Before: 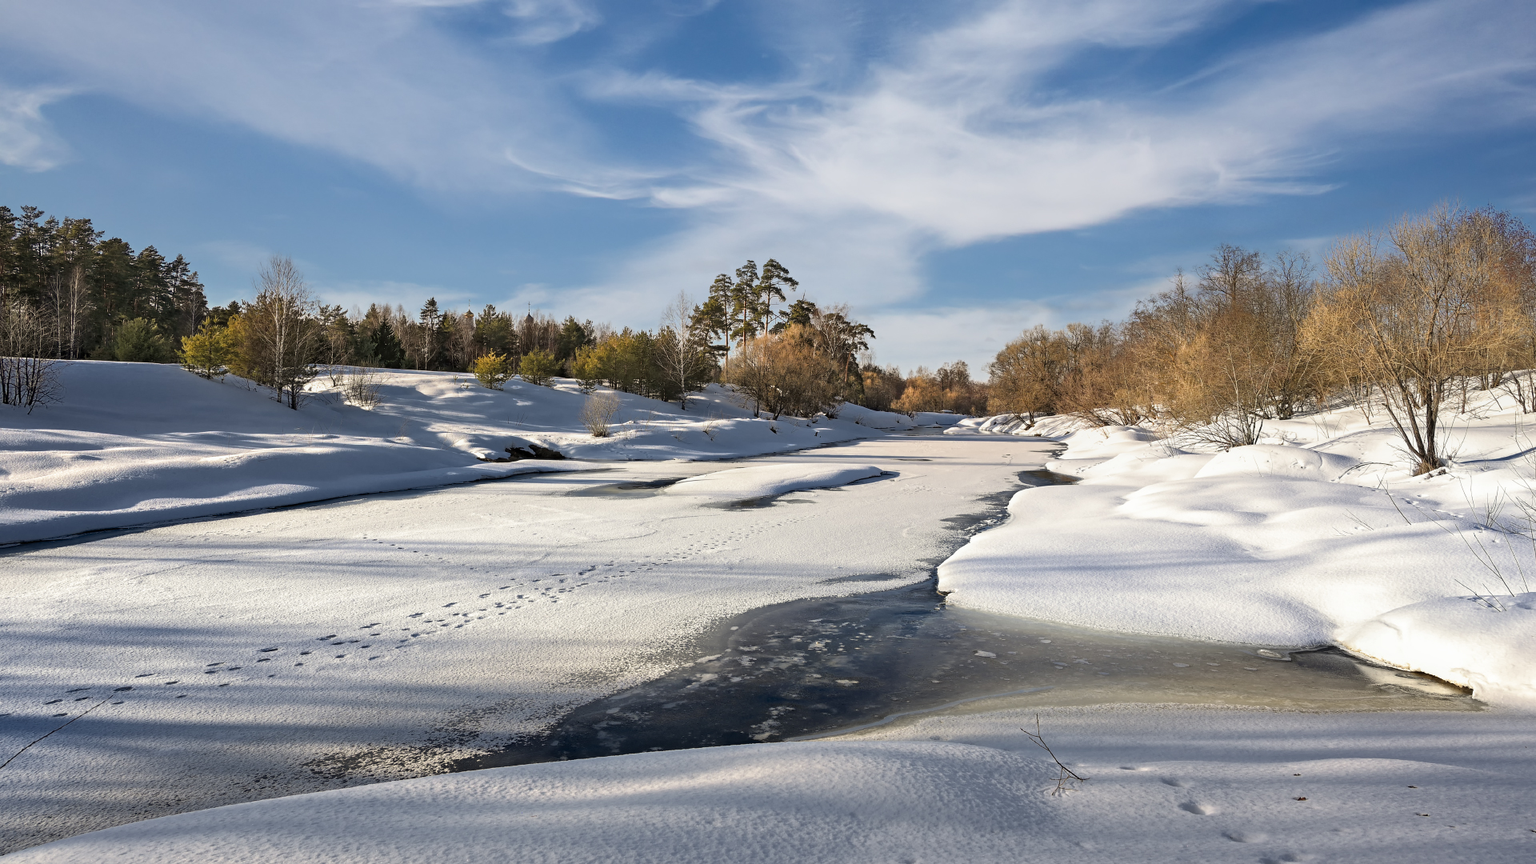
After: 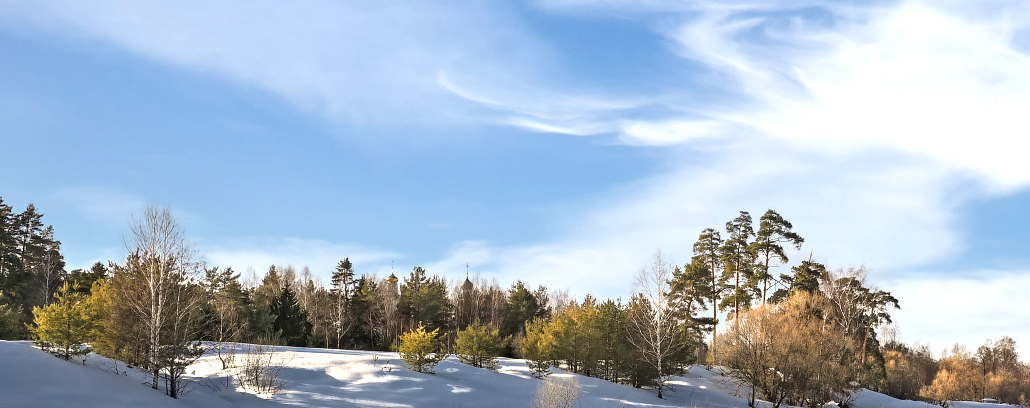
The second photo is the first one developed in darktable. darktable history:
crop: left 10.121%, top 10.631%, right 36.218%, bottom 51.526%
exposure: exposure 0.766 EV, compensate highlight preservation false
